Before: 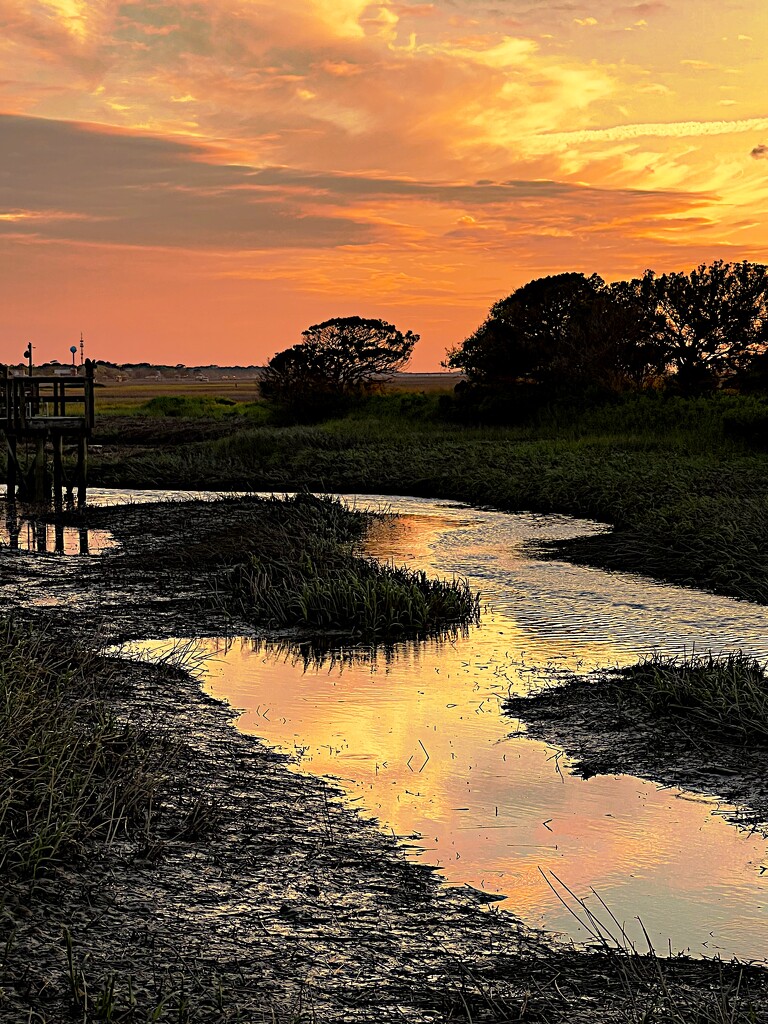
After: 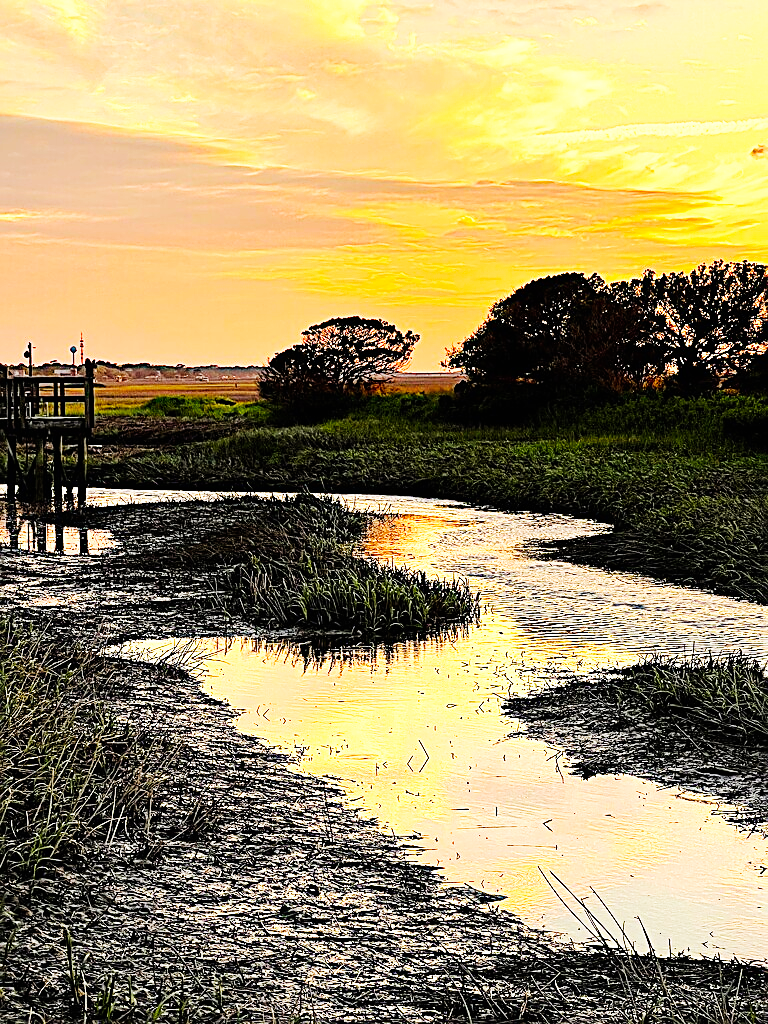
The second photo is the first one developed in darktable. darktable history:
tone equalizer: -8 EV 1 EV, -7 EV 1 EV, -6 EV 1 EV, -5 EV 1 EV, -4 EV 1 EV, -3 EV 0.75 EV, -2 EV 0.5 EV, -1 EV 0.25 EV
white balance: red 1, blue 1
base curve: curves: ch0 [(0, 0) (0.007, 0.004) (0.027, 0.03) (0.046, 0.07) (0.207, 0.54) (0.442, 0.872) (0.673, 0.972) (1, 1)], preserve colors none
contrast brightness saturation: saturation -0.04
sharpen: on, module defaults
